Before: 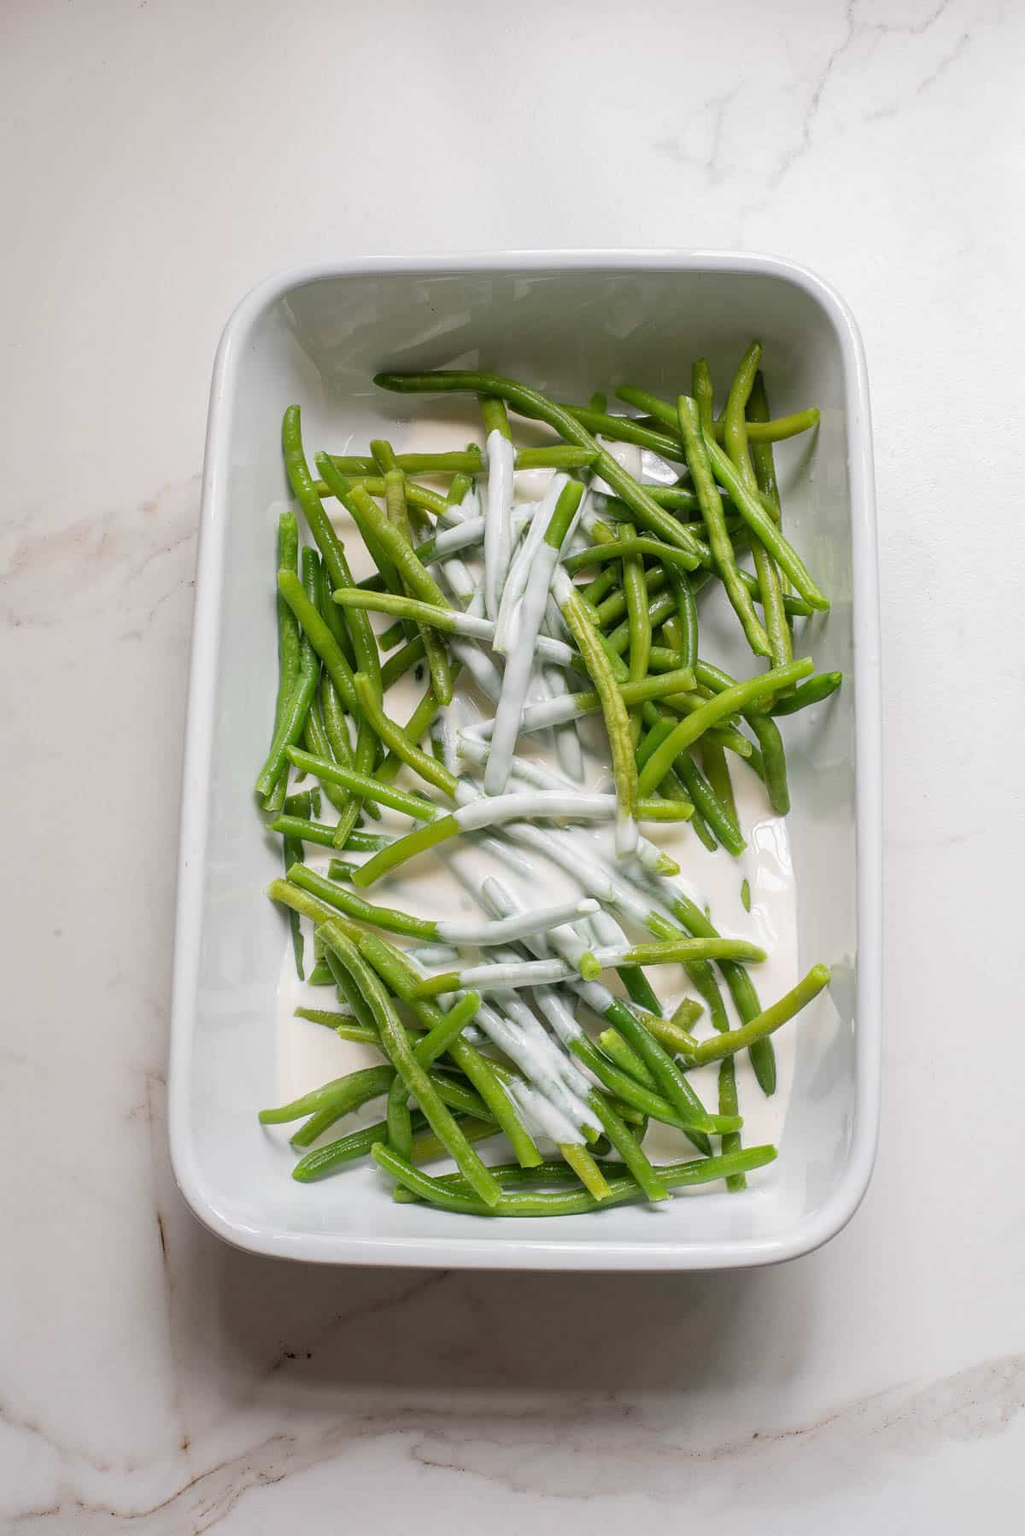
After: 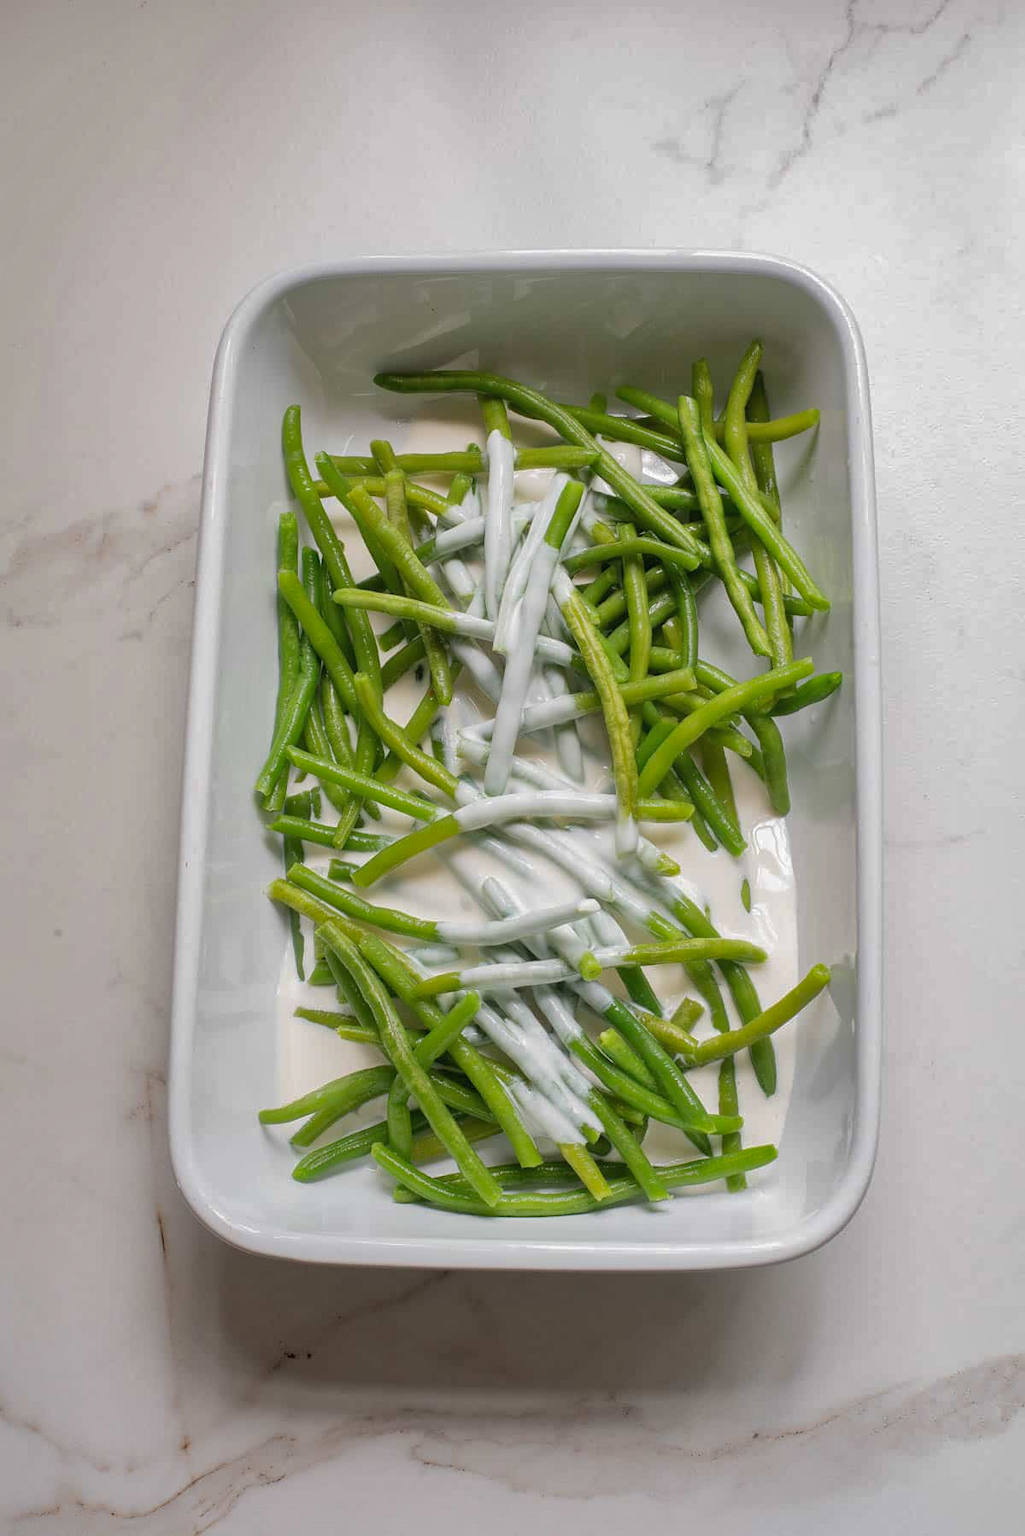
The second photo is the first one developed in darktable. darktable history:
shadows and highlights: shadows 39.46, highlights -60.1
